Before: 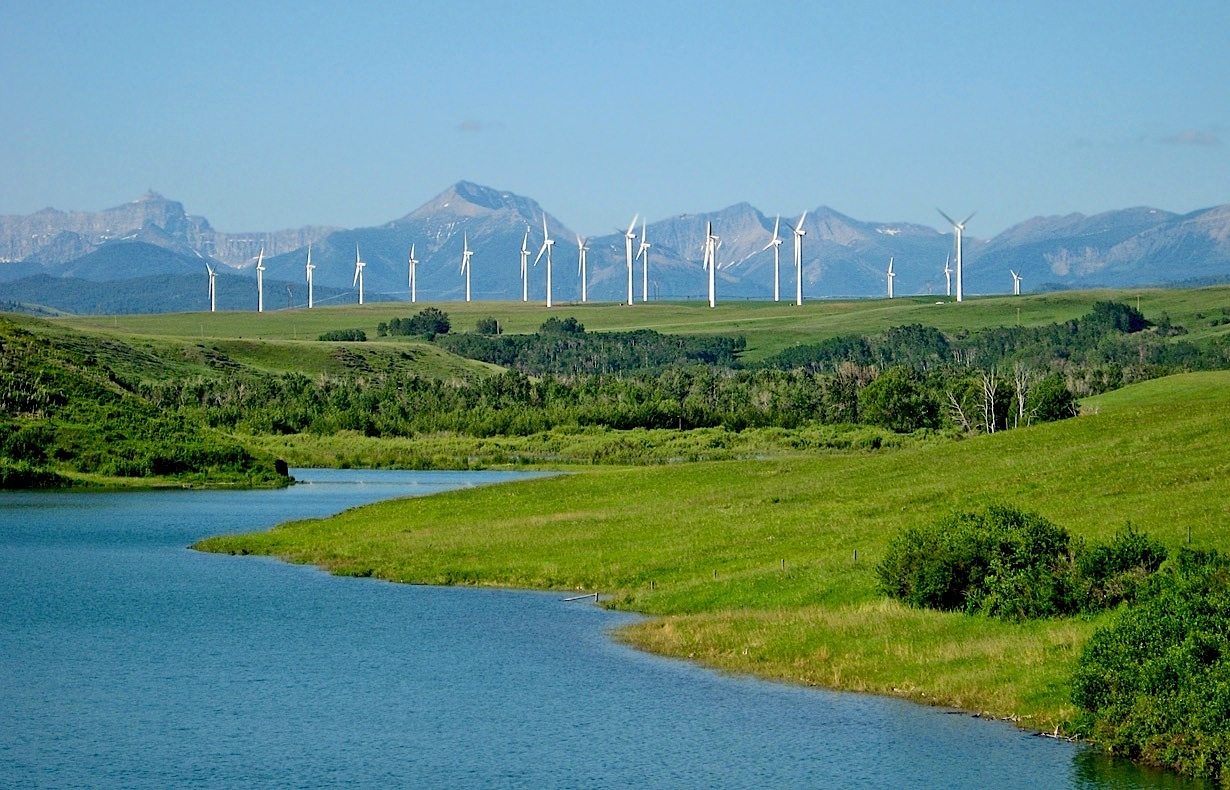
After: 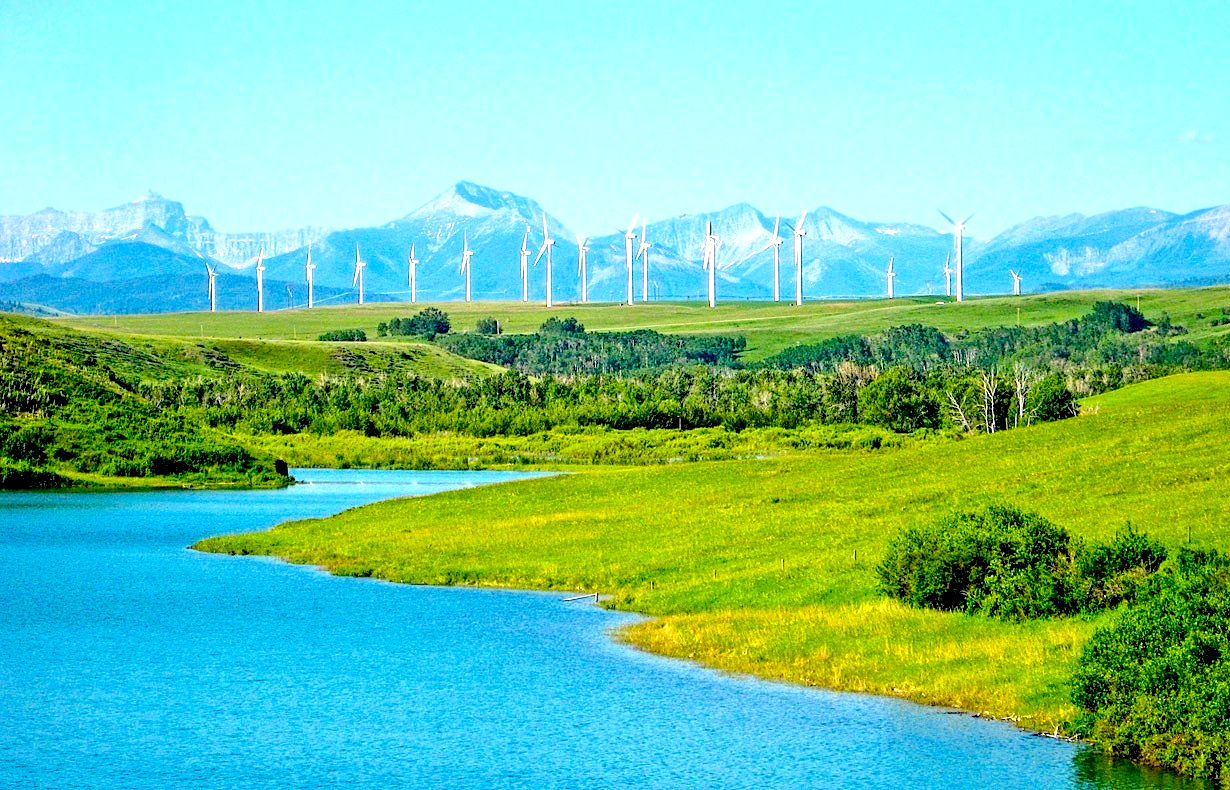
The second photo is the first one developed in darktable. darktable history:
exposure: exposure 1.16 EV, compensate exposure bias true, compensate highlight preservation false
color balance rgb: perceptual saturation grading › global saturation 25%, perceptual brilliance grading › mid-tones 10%, perceptual brilliance grading › shadows 15%, global vibrance 20%
local contrast: detail 130%
